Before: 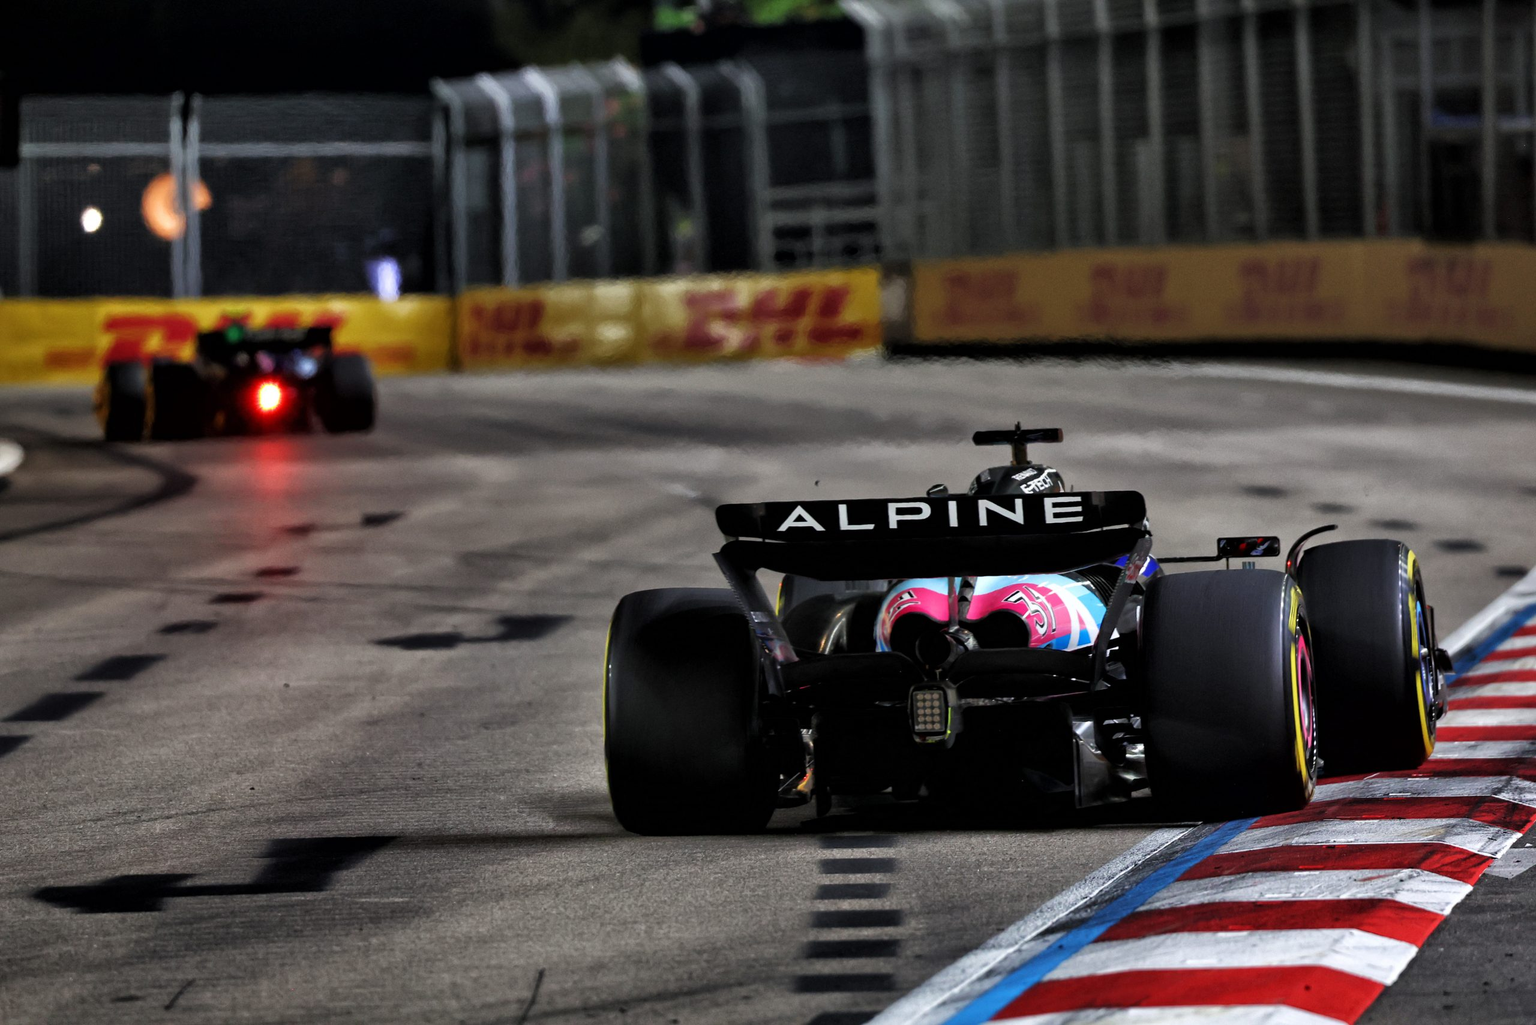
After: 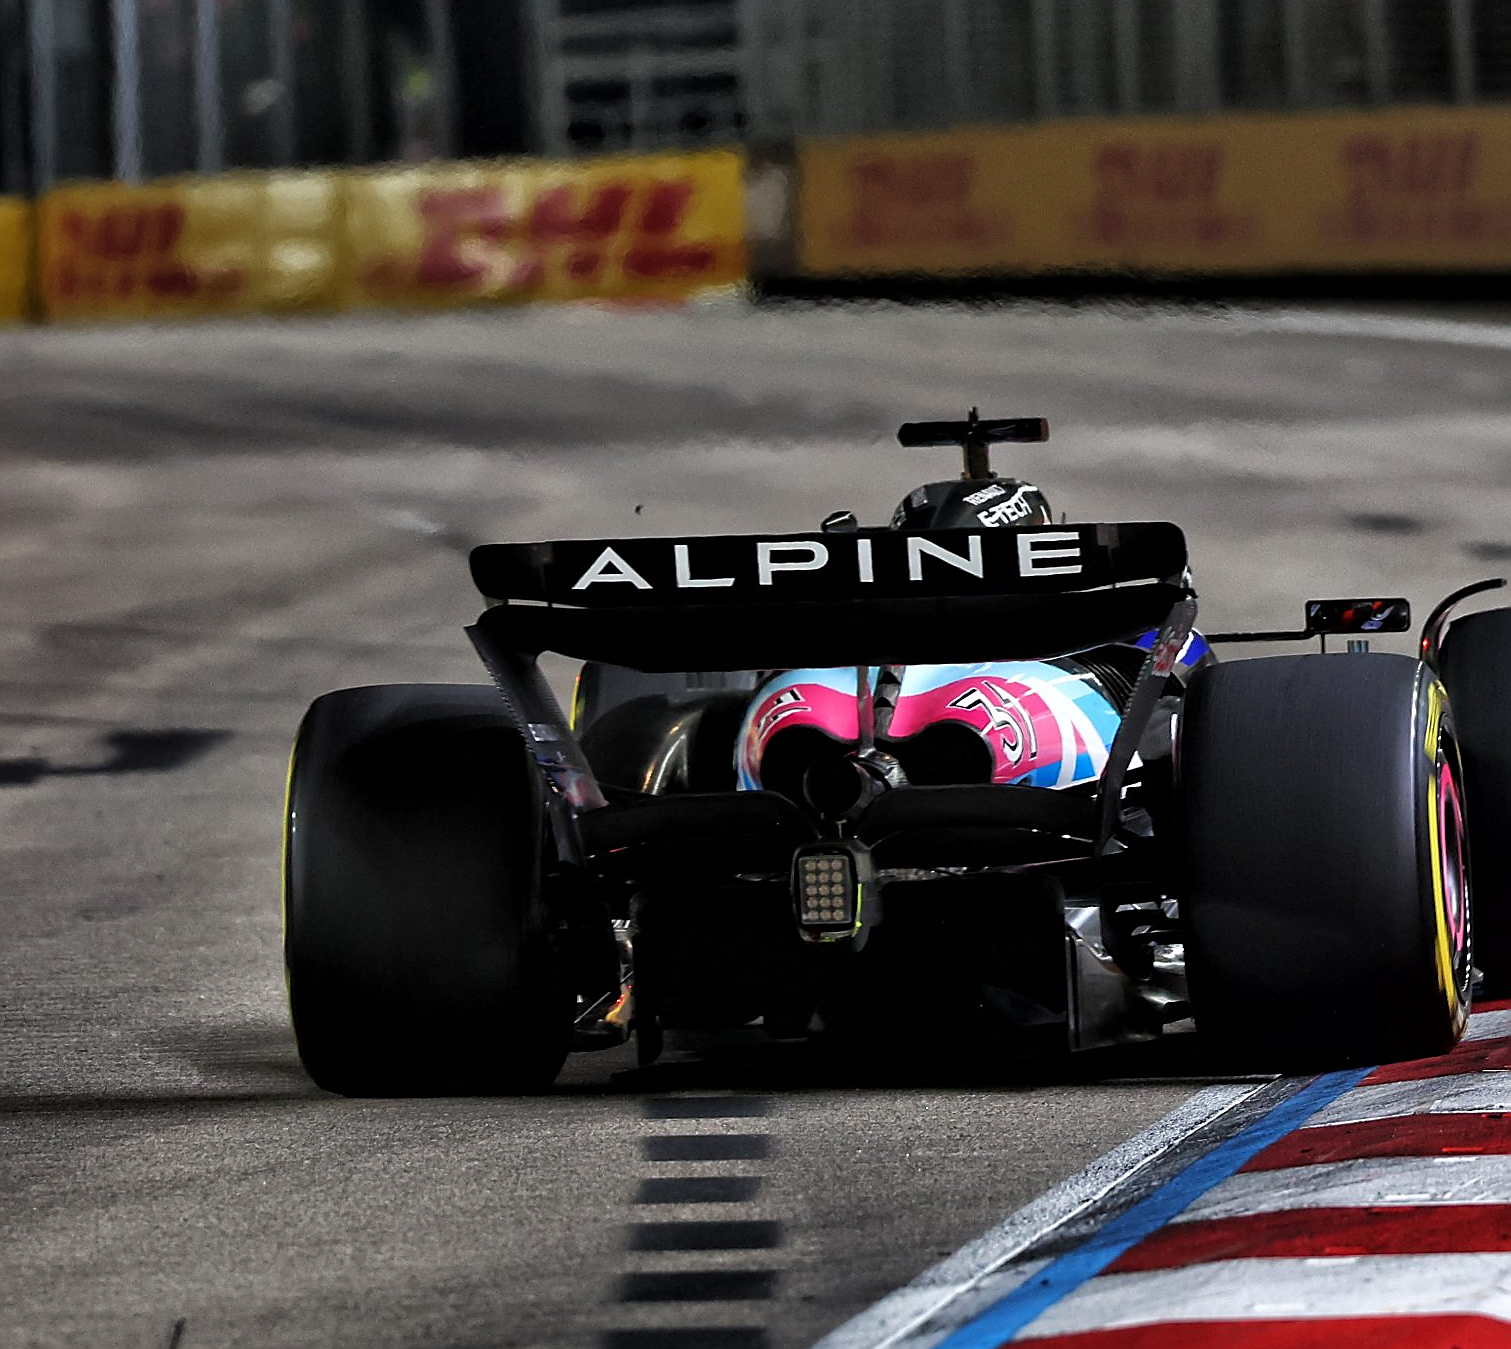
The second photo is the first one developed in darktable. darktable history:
crop and rotate: left 28.254%, top 17.34%, right 12.709%, bottom 3.704%
sharpen: radius 1.375, amount 1.256, threshold 0.781
